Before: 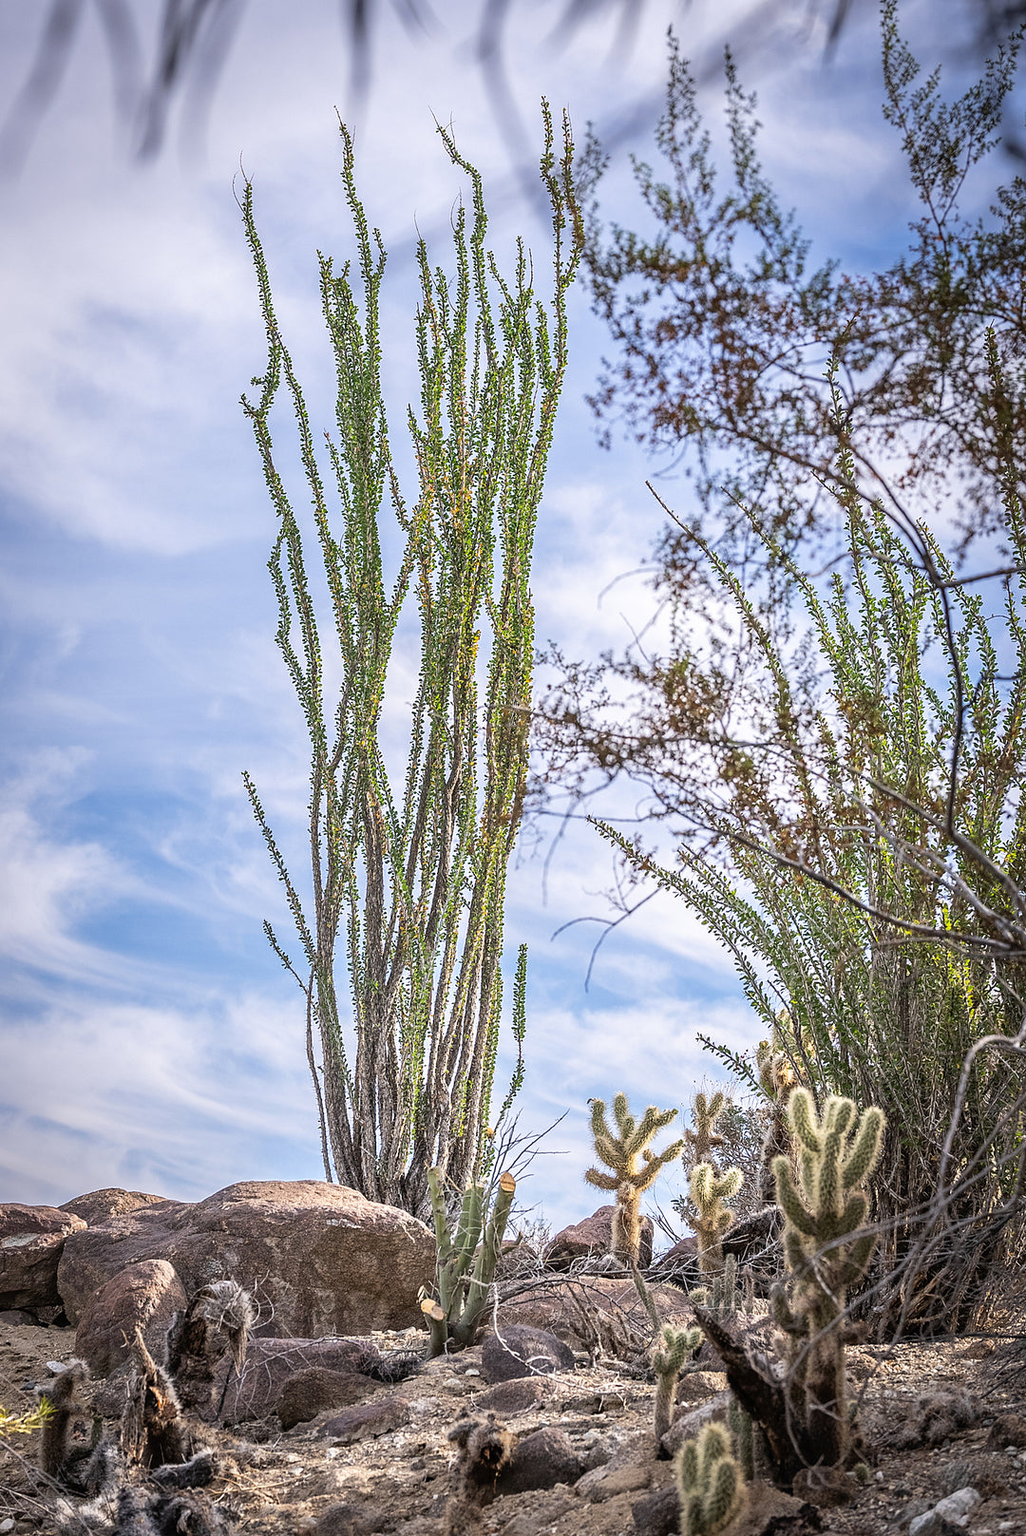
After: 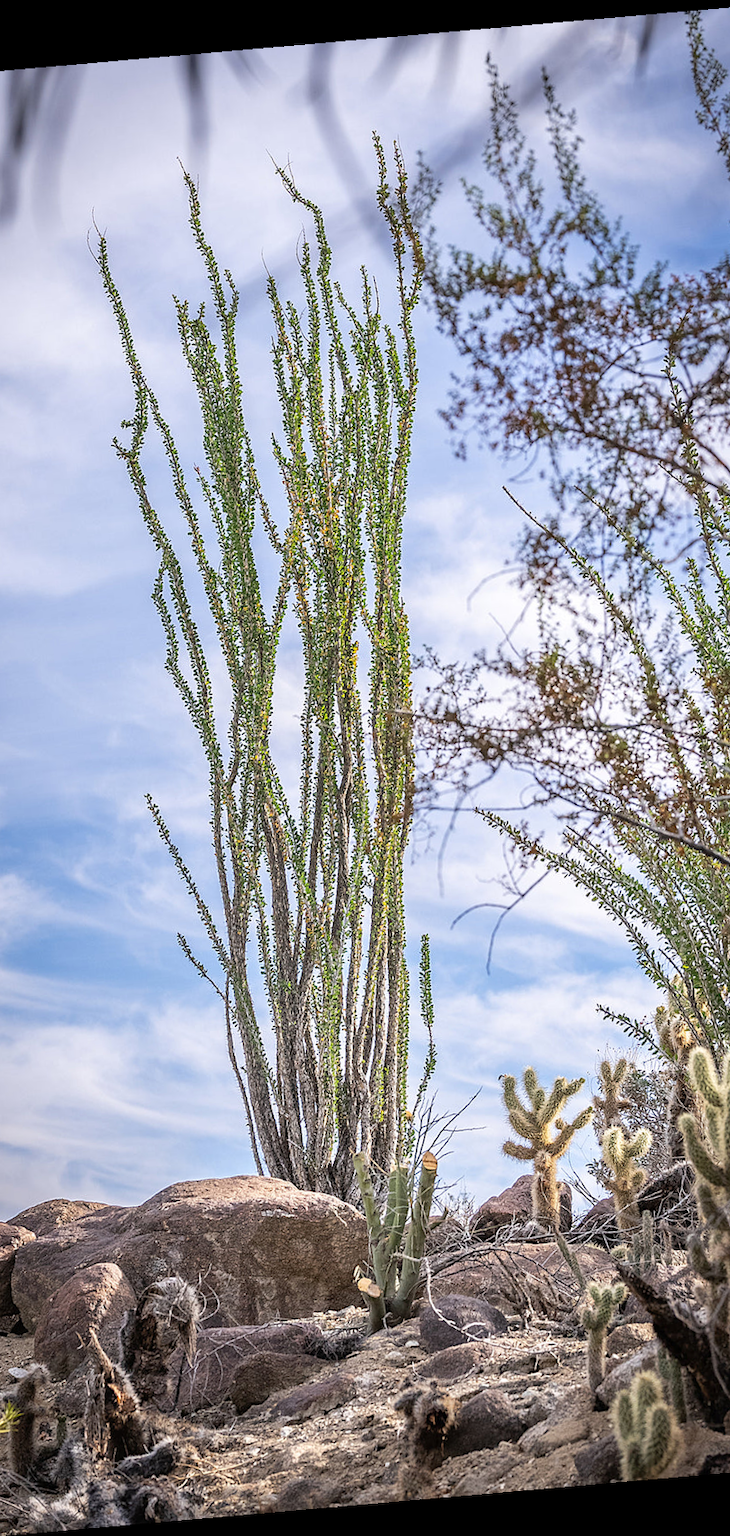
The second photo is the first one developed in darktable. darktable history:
crop and rotate: left 13.537%, right 19.796%
rotate and perspective: rotation -4.98°, automatic cropping off
